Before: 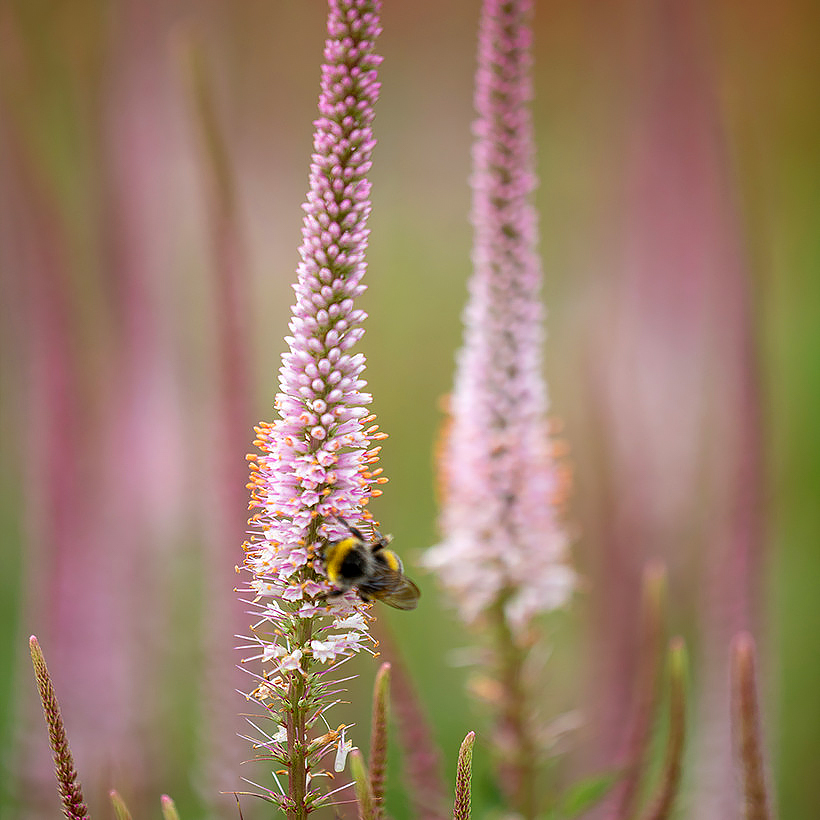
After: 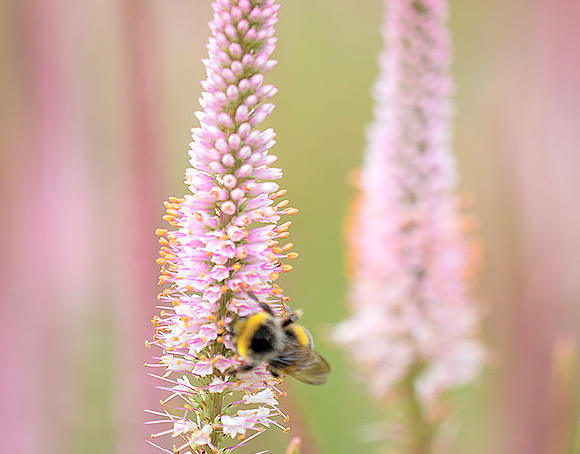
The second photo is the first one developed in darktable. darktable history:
crop: left 10.978%, top 27.449%, right 18.253%, bottom 17.158%
contrast brightness saturation: brightness 0.274
